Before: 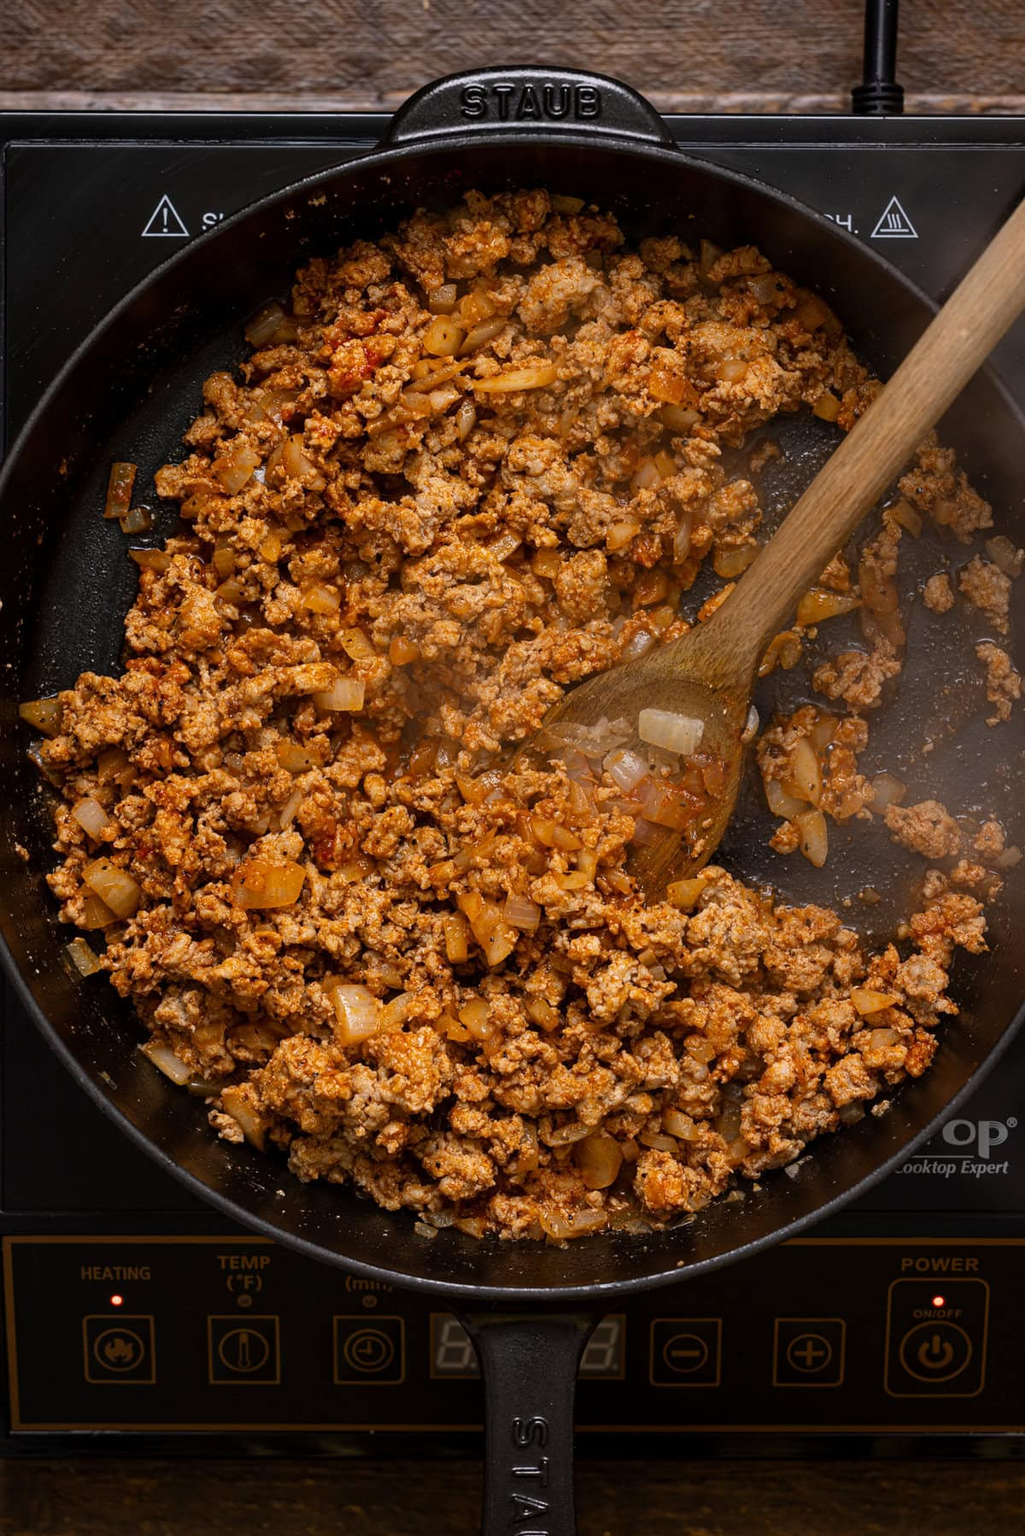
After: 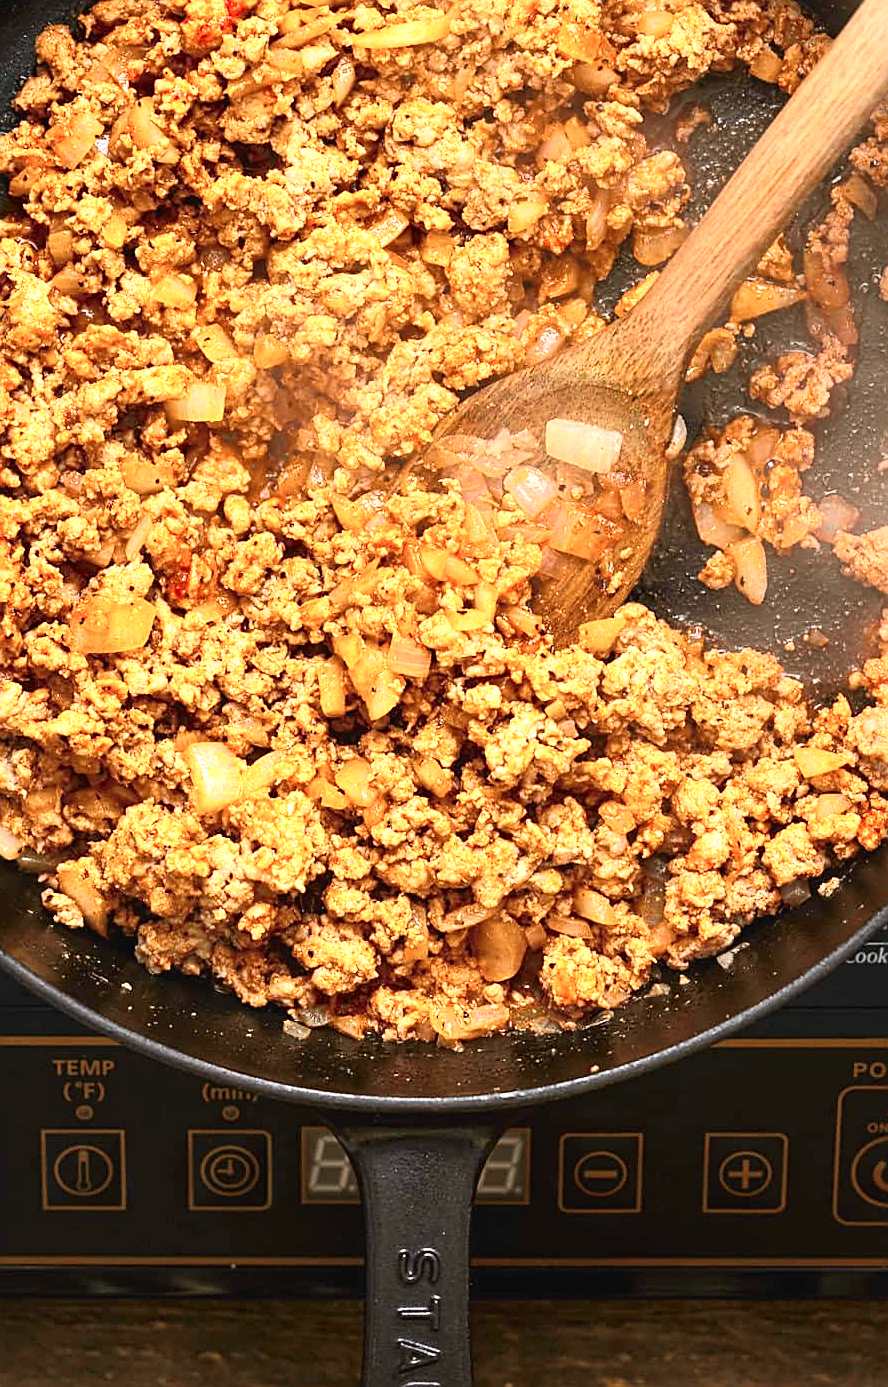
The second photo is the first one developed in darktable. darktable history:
color zones: curves: ch0 [(0, 0.447) (0.184, 0.543) (0.323, 0.476) (0.429, 0.445) (0.571, 0.443) (0.714, 0.451) (0.857, 0.452) (1, 0.447)]; ch1 [(0, 0.464) (0.176, 0.46) (0.287, 0.177) (0.429, 0.002) (0.571, 0) (0.714, 0) (0.857, 0) (1, 0.464)], mix 20%
crop: left 16.871%, top 22.857%, right 9.116%
sharpen: on, module defaults
exposure: black level correction 0, exposure 1.2 EV, compensate exposure bias true, compensate highlight preservation false
tone curve: curves: ch0 [(0, 0.026) (0.181, 0.223) (0.405, 0.46) (0.456, 0.528) (0.634, 0.728) (0.877, 0.89) (0.984, 0.935)]; ch1 [(0, 0) (0.443, 0.43) (0.492, 0.488) (0.566, 0.579) (0.595, 0.625) (0.65, 0.657) (0.696, 0.725) (1, 1)]; ch2 [(0, 0) (0.33, 0.301) (0.421, 0.443) (0.447, 0.489) (0.495, 0.494) (0.537, 0.57) (0.586, 0.591) (0.663, 0.686) (1, 1)], color space Lab, independent channels, preserve colors none
